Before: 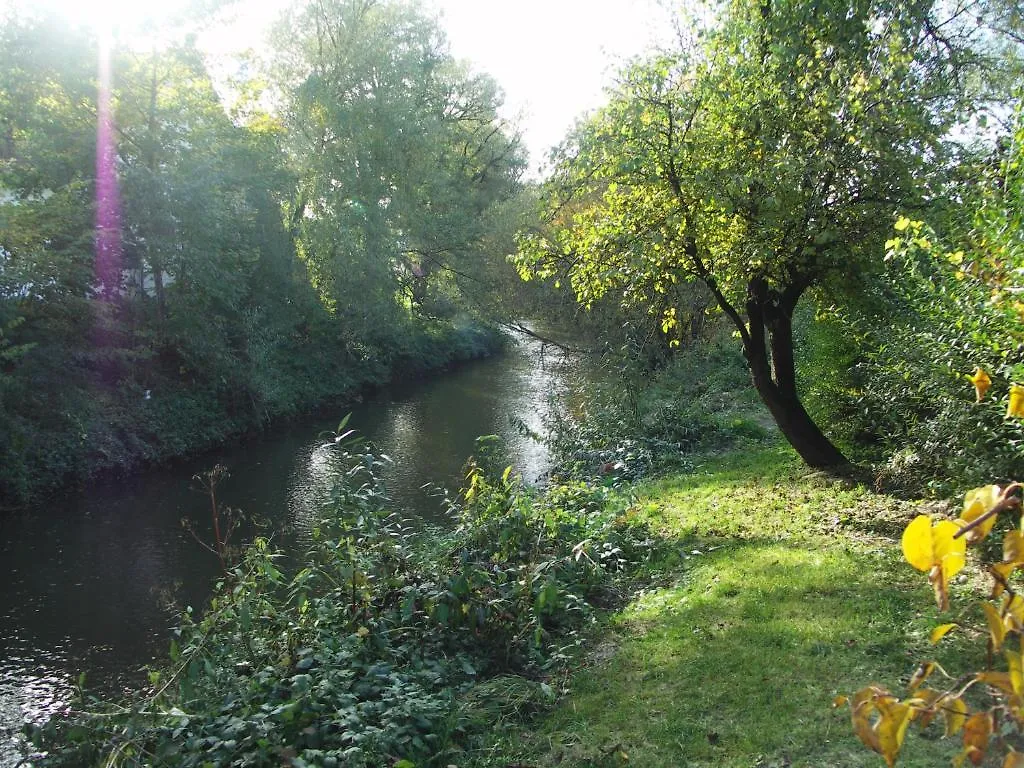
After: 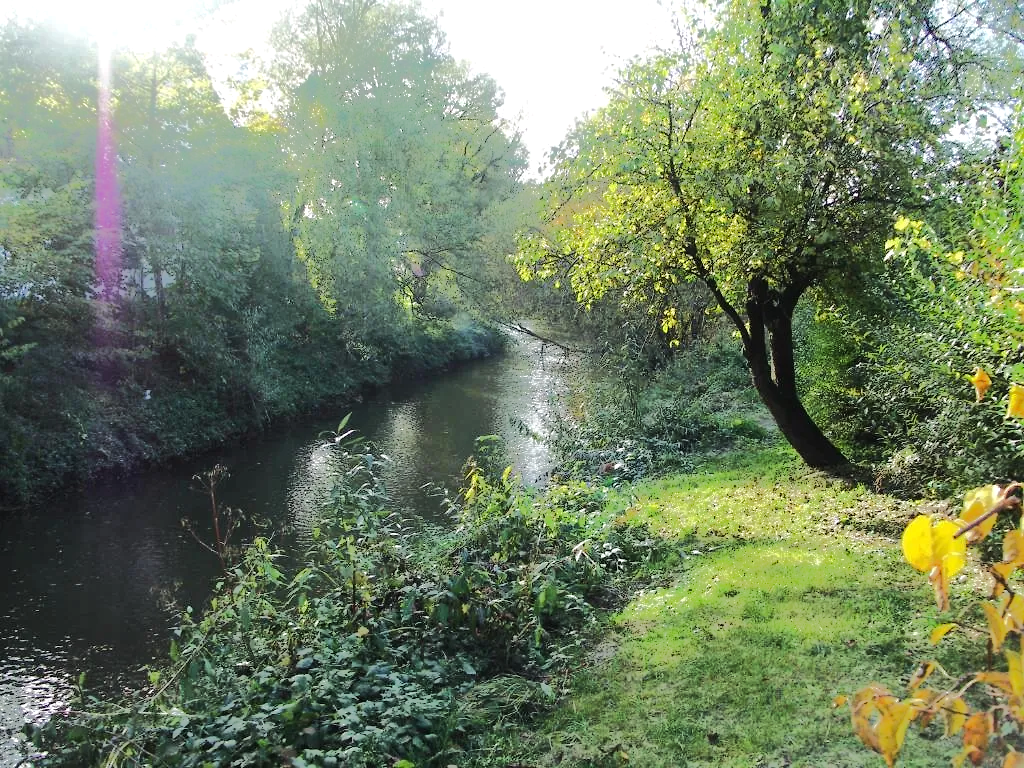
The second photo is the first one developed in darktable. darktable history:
tone equalizer: -8 EV -0.532 EV, -7 EV -0.347 EV, -6 EV -0.065 EV, -5 EV 0.39 EV, -4 EV 0.957 EV, -3 EV 0.808 EV, -2 EV -0.009 EV, -1 EV 0.133 EV, +0 EV -0.008 EV, edges refinement/feathering 500, mask exposure compensation -1.57 EV, preserve details no
